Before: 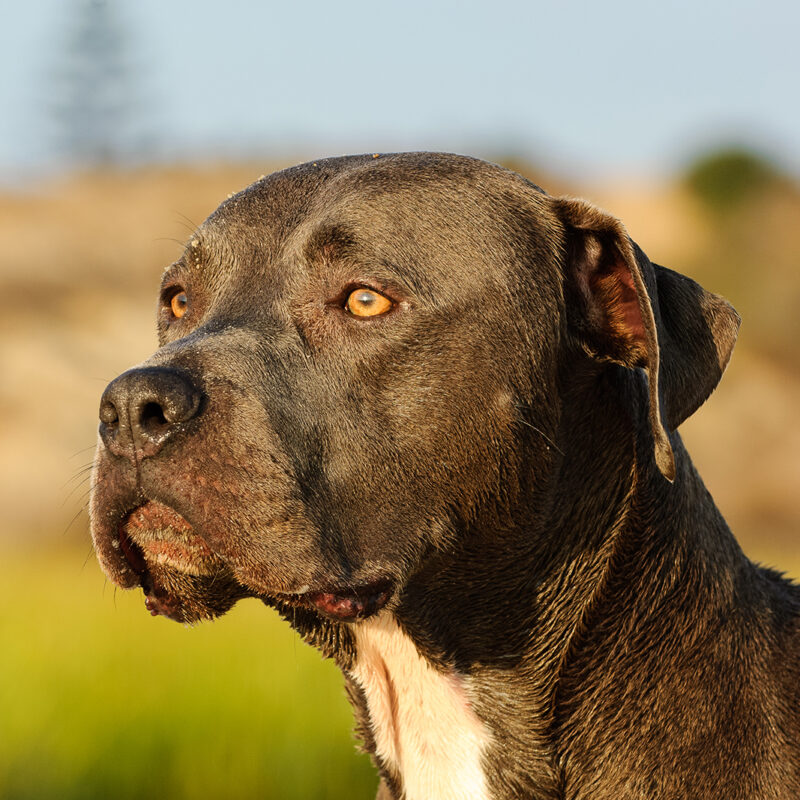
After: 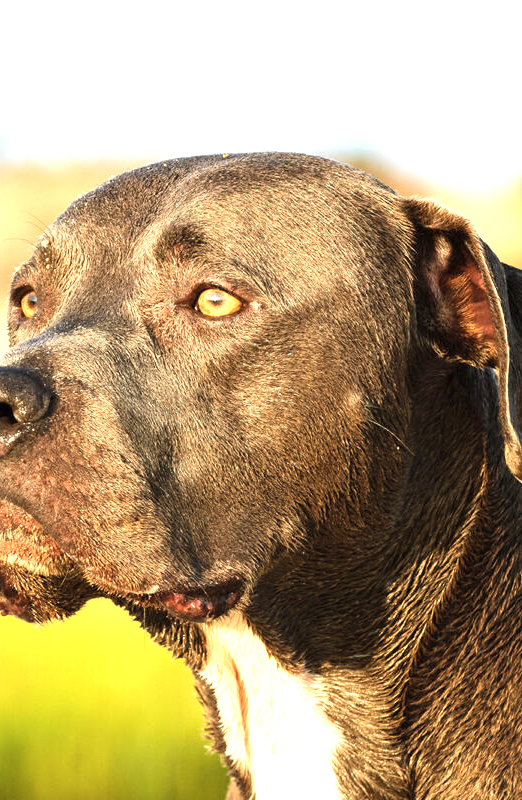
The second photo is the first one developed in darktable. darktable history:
exposure: black level correction 0, exposure 1.283 EV, compensate highlight preservation false
color zones: curves: ch1 [(0, 0.469) (0.01, 0.469) (0.12, 0.446) (0.248, 0.469) (0.5, 0.5) (0.748, 0.5) (0.99, 0.469) (1, 0.469)]
crop and rotate: left 18.82%, right 15.858%
